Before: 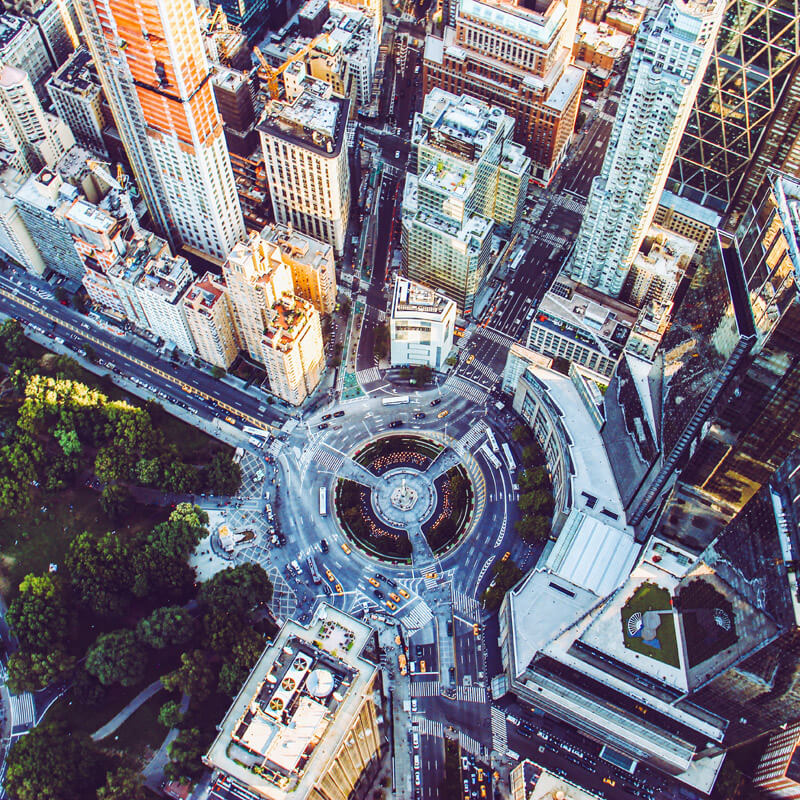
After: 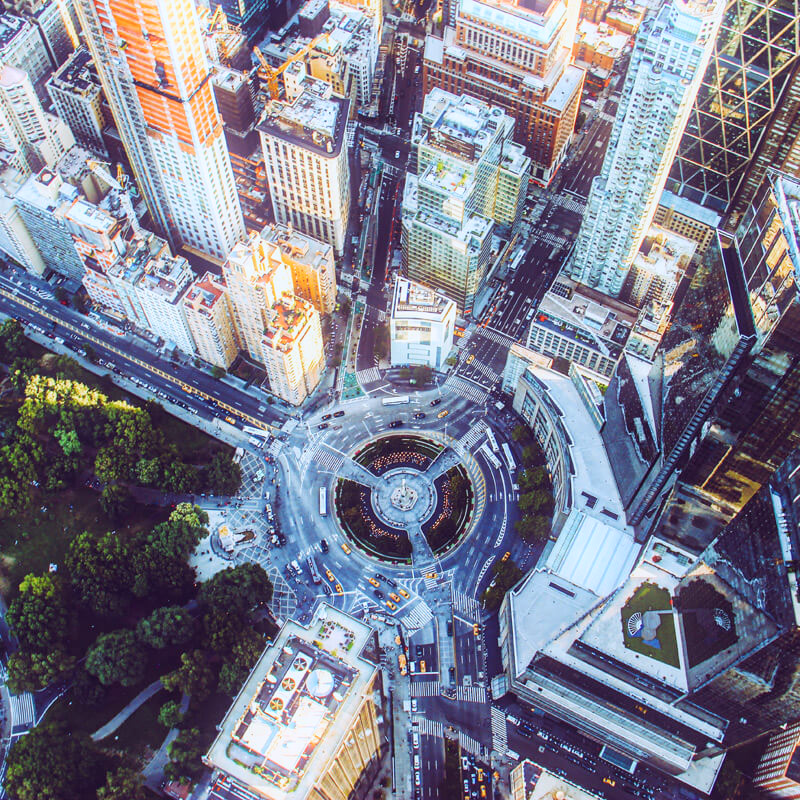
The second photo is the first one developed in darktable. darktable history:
exposure: exposure -0.064 EV, compensate highlight preservation false
bloom: size 5%, threshold 95%, strength 15%
white balance: red 0.967, blue 1.049
